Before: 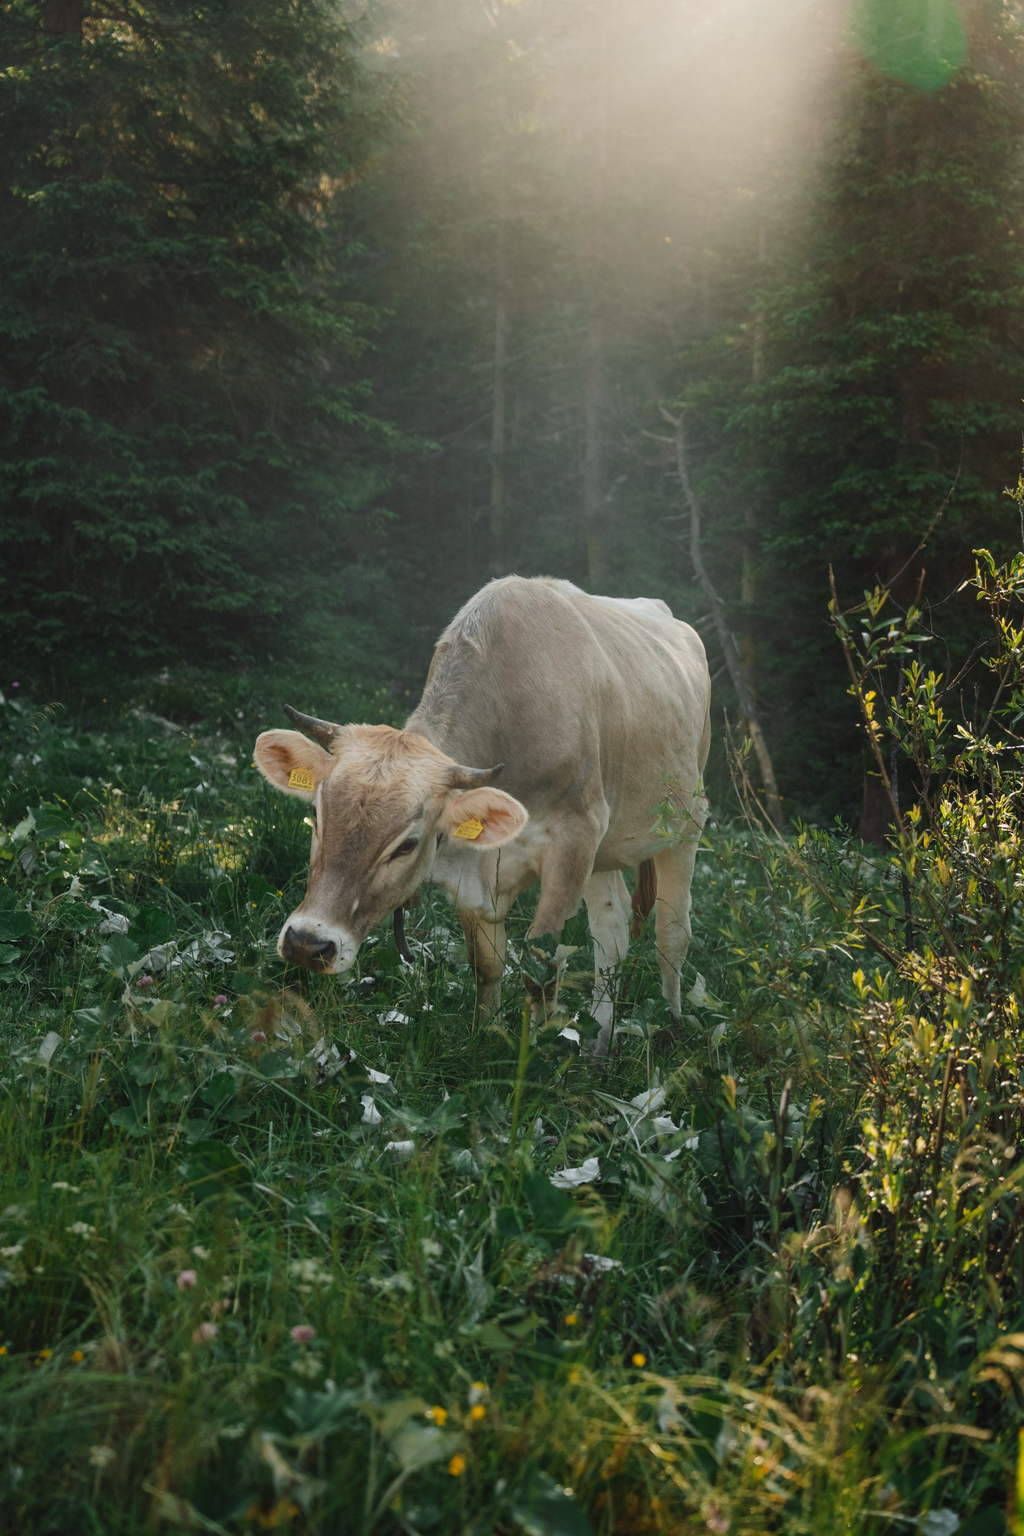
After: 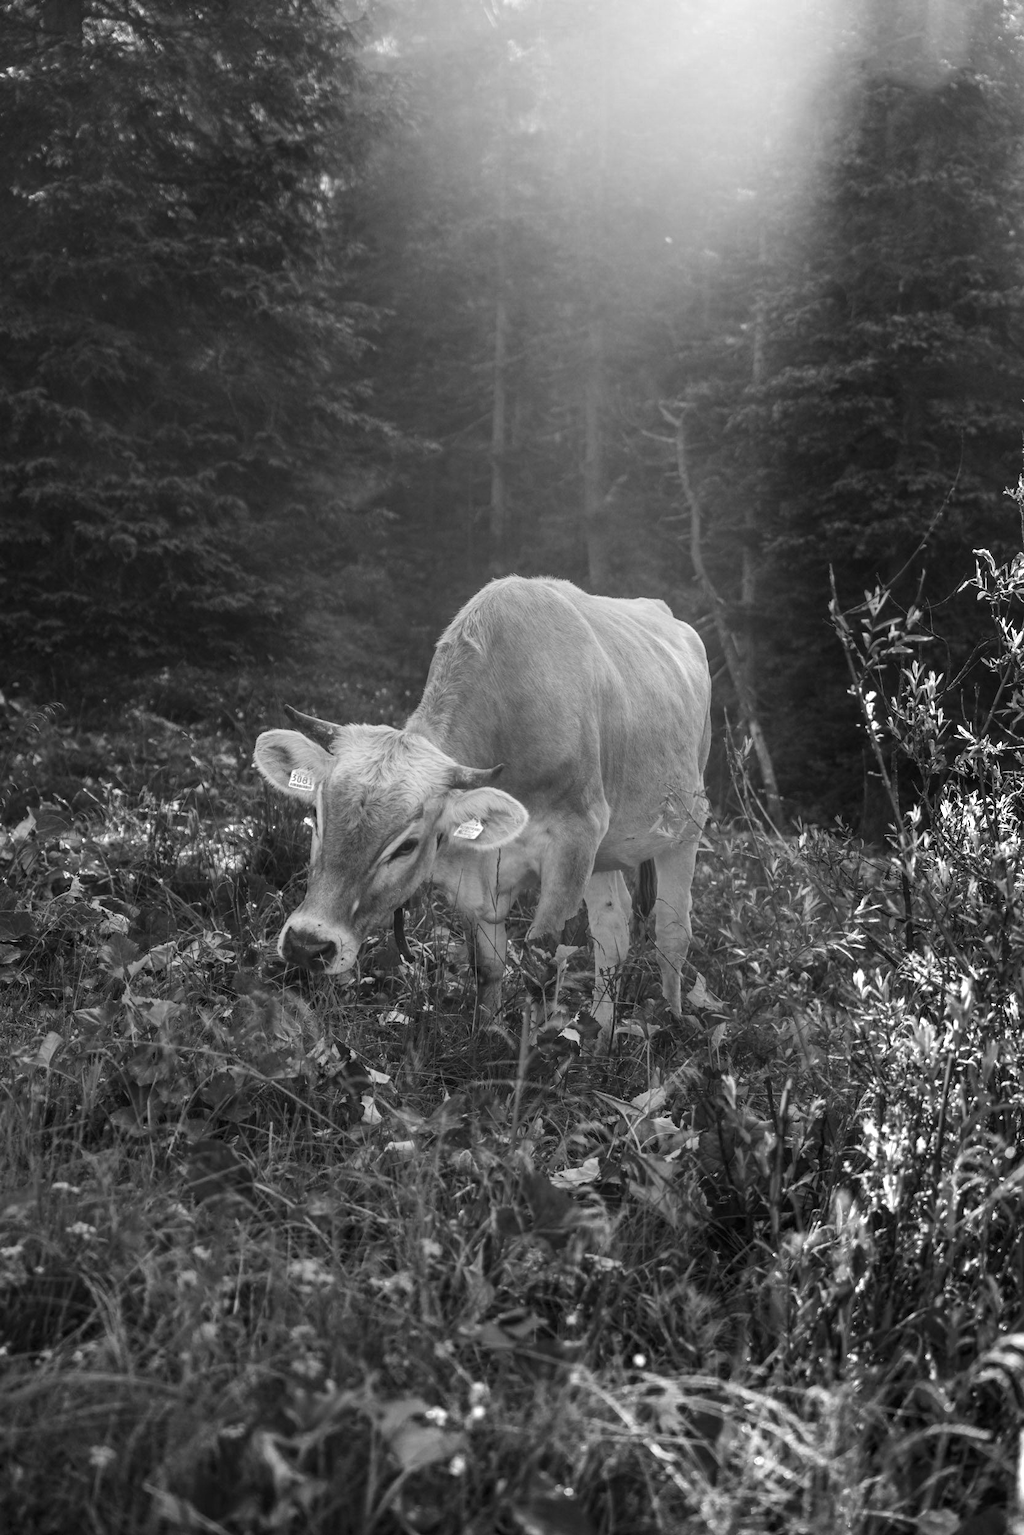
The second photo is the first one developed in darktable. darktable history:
monochrome: on, module defaults
local contrast: on, module defaults
color zones: curves: ch0 [(0.25, 0.667) (0.758, 0.368)]; ch1 [(0.215, 0.245) (0.761, 0.373)]; ch2 [(0.247, 0.554) (0.761, 0.436)]
